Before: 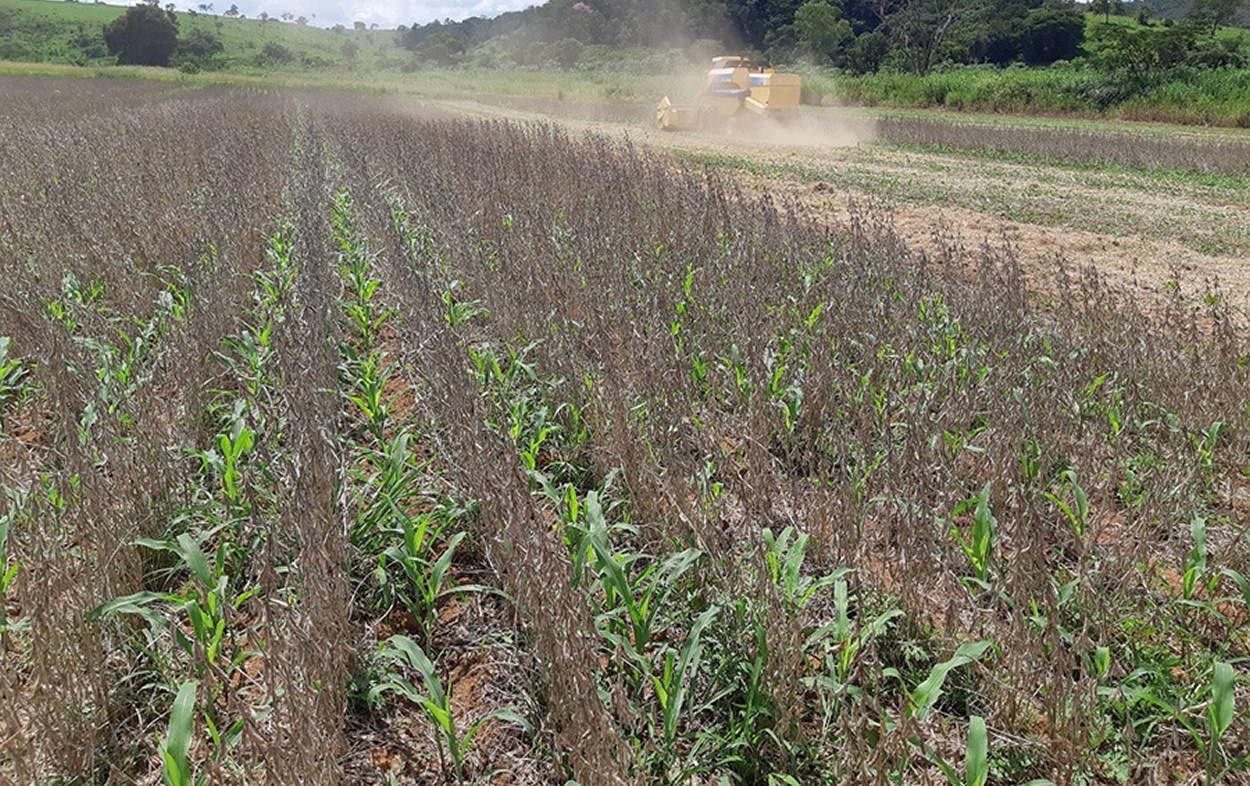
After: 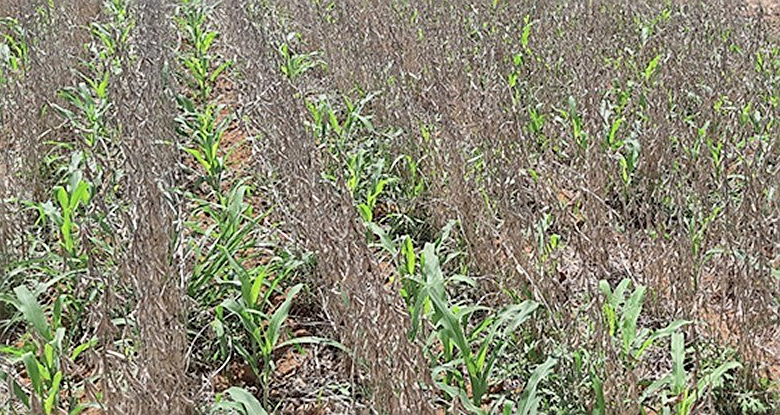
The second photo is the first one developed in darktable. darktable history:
crop: left 13.05%, top 31.593%, right 24.531%, bottom 15.506%
sharpen: on, module defaults
shadows and highlights: shadows 34.1, highlights -34.94, soften with gaussian
contrast brightness saturation: contrast 0.141, brightness 0.211
